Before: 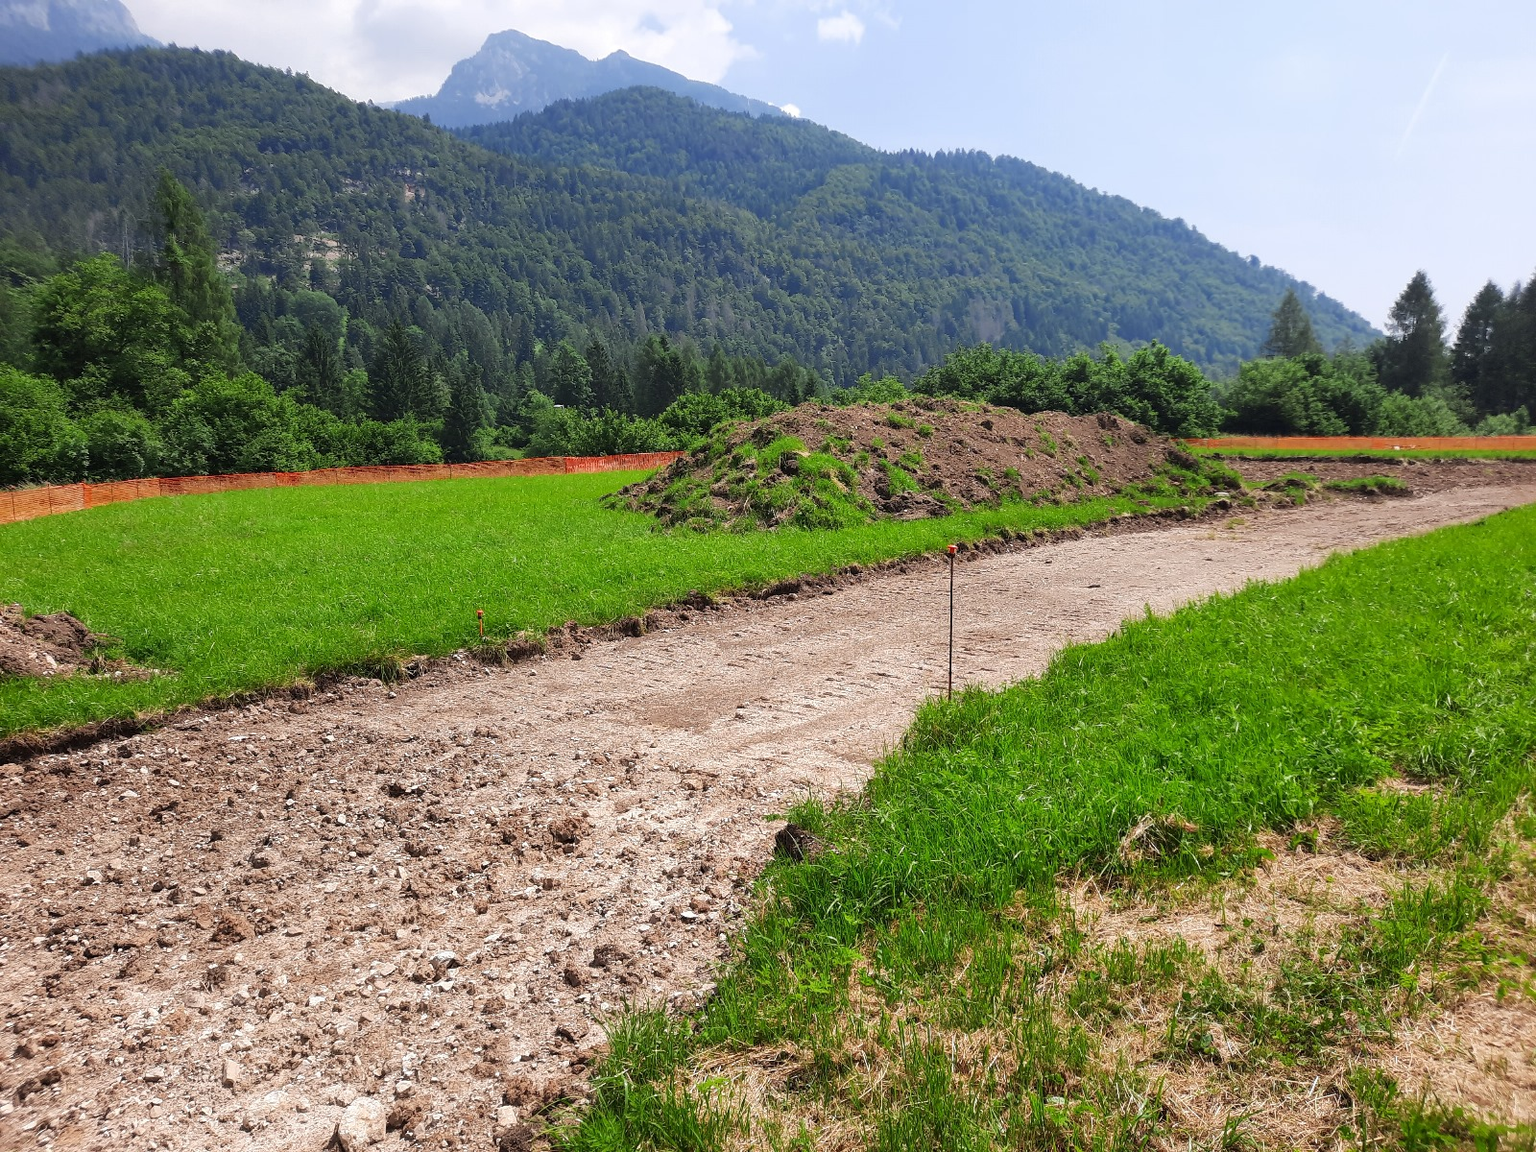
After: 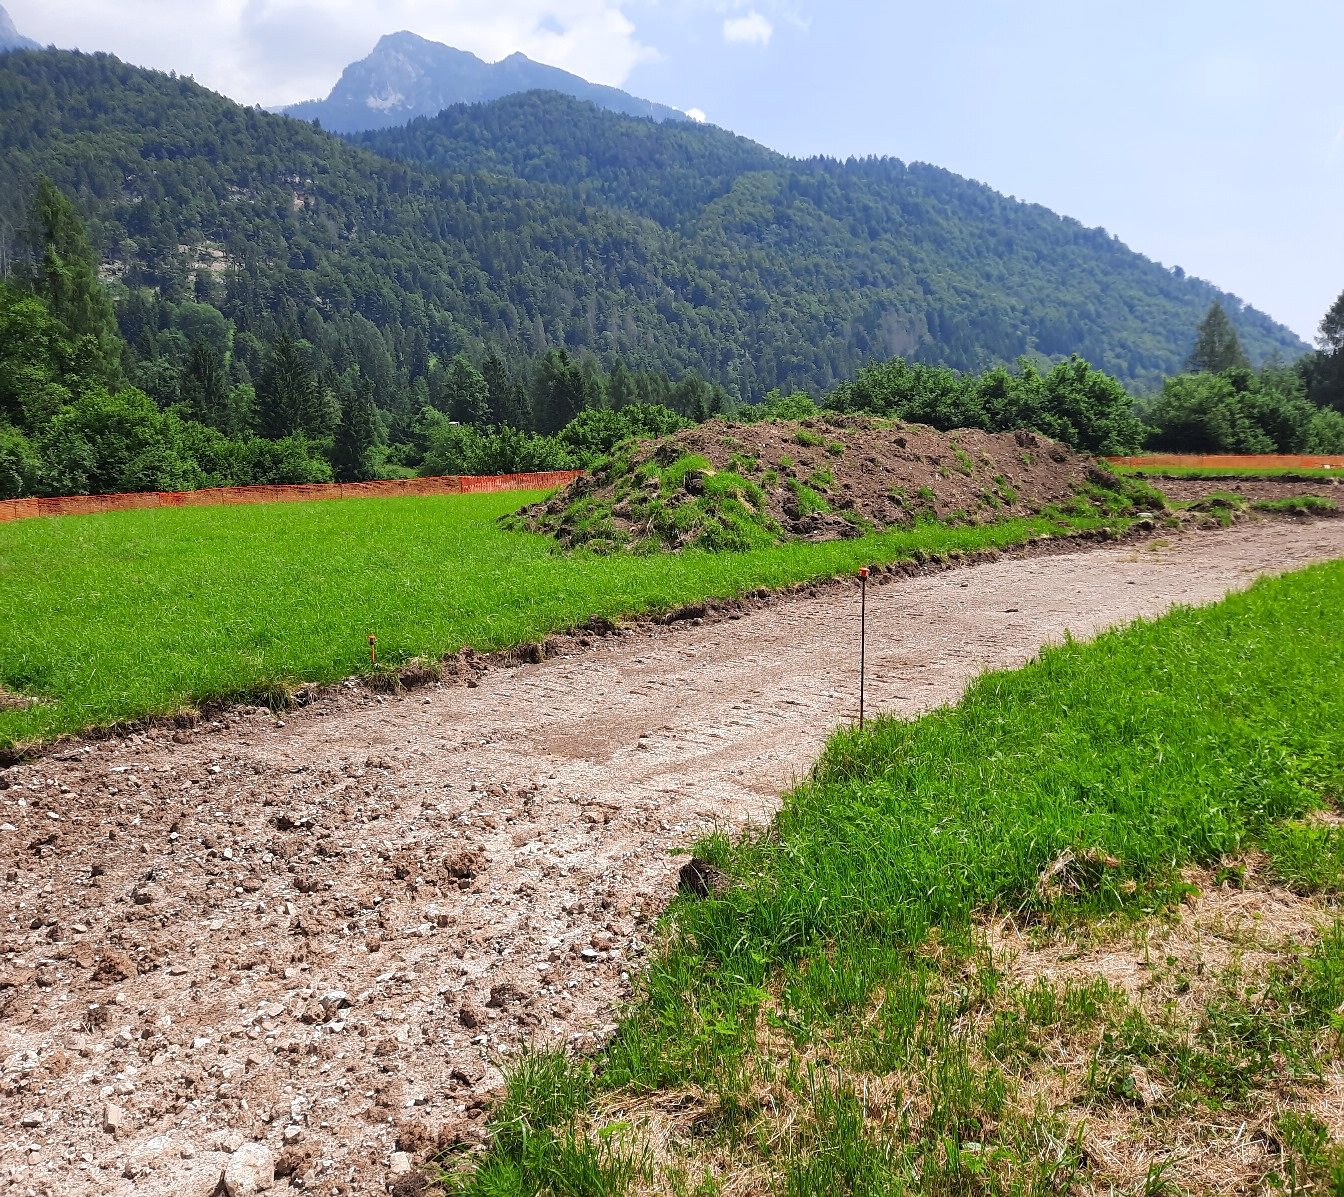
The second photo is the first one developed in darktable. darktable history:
crop: left 8.026%, right 7.374%
white balance: red 0.988, blue 1.017
sharpen: amount 0.2
